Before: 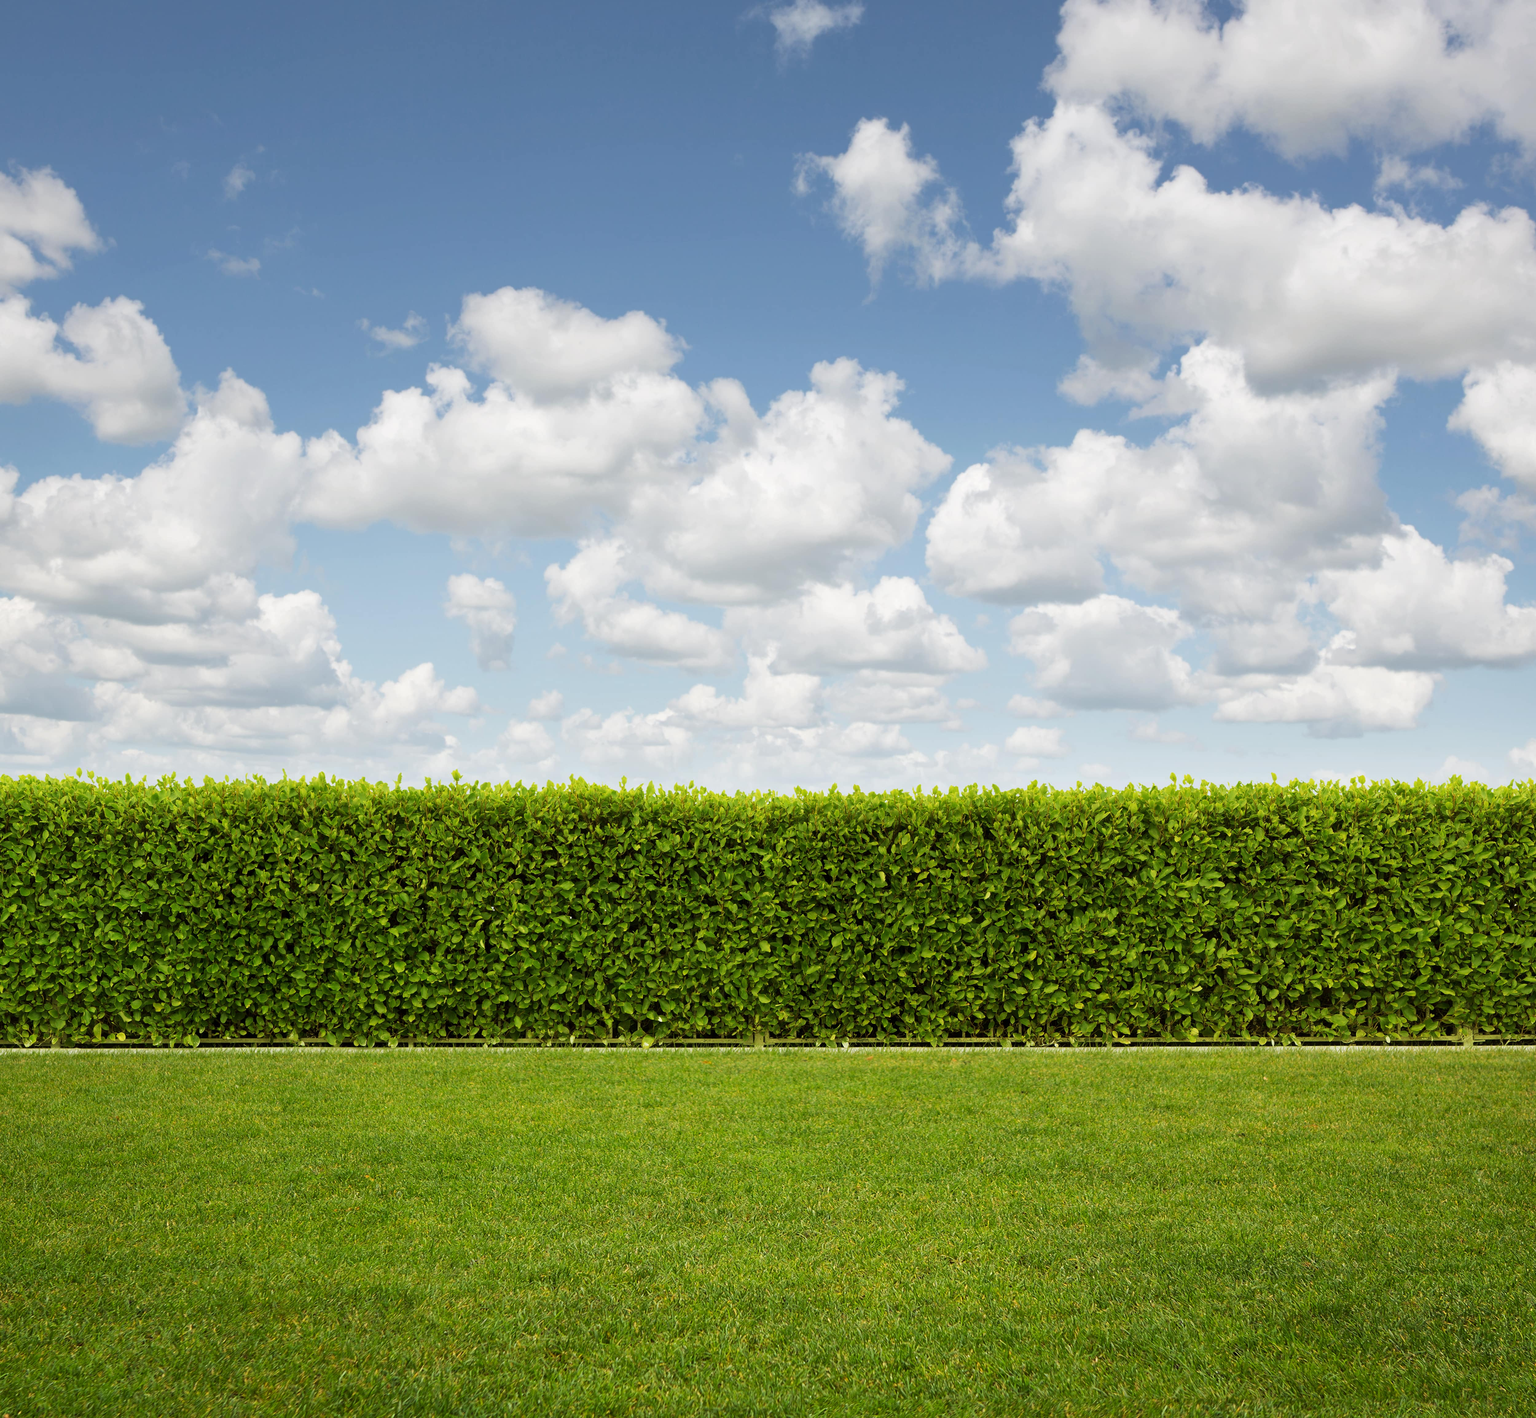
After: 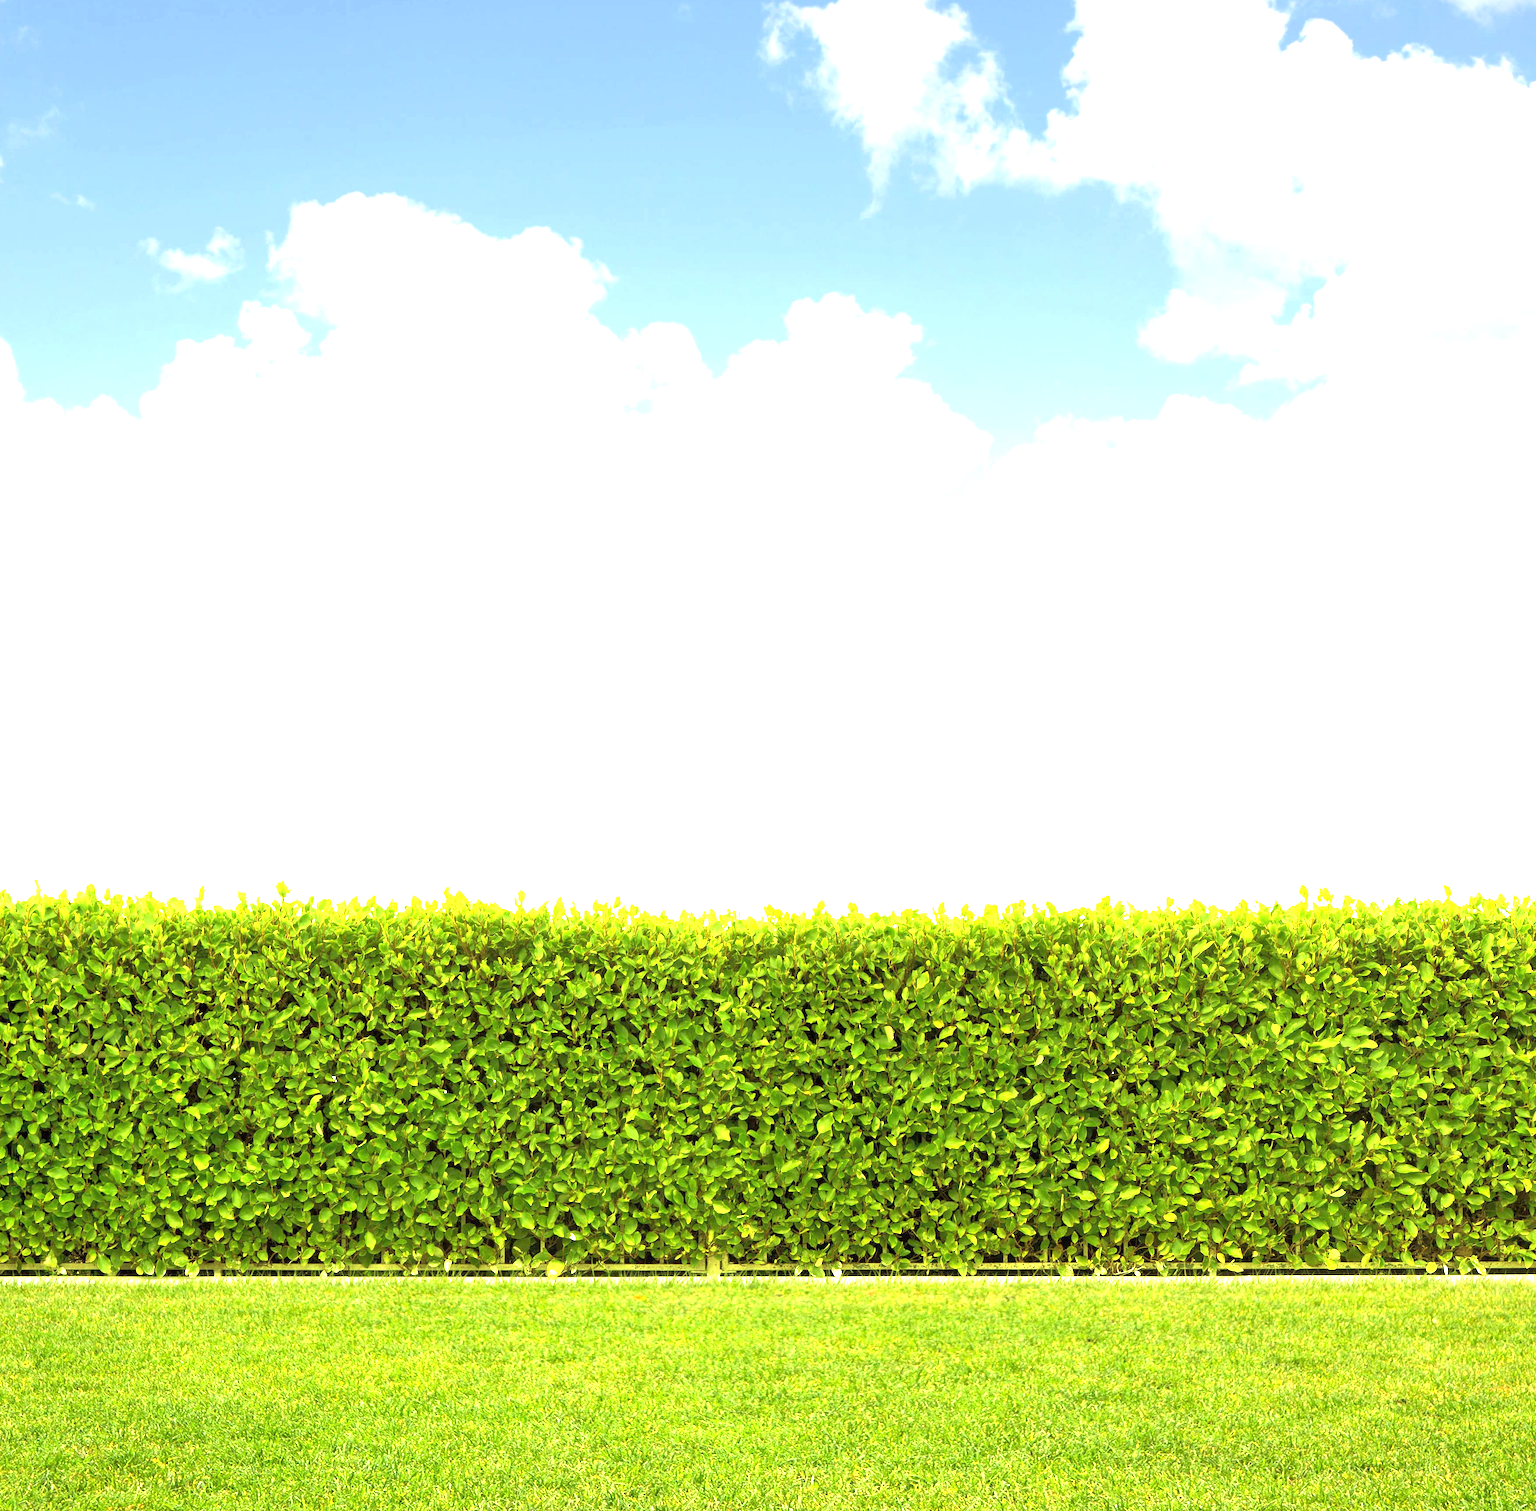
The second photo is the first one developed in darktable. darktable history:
tone equalizer: -7 EV 0.144 EV, -6 EV 0.605 EV, -5 EV 1.15 EV, -4 EV 1.3 EV, -3 EV 1.13 EV, -2 EV 0.6 EV, -1 EV 0.145 EV
exposure: black level correction 0, exposure 1.541 EV, compensate highlight preservation false
crop and rotate: left 16.851%, top 10.691%, right 12.963%, bottom 14.463%
